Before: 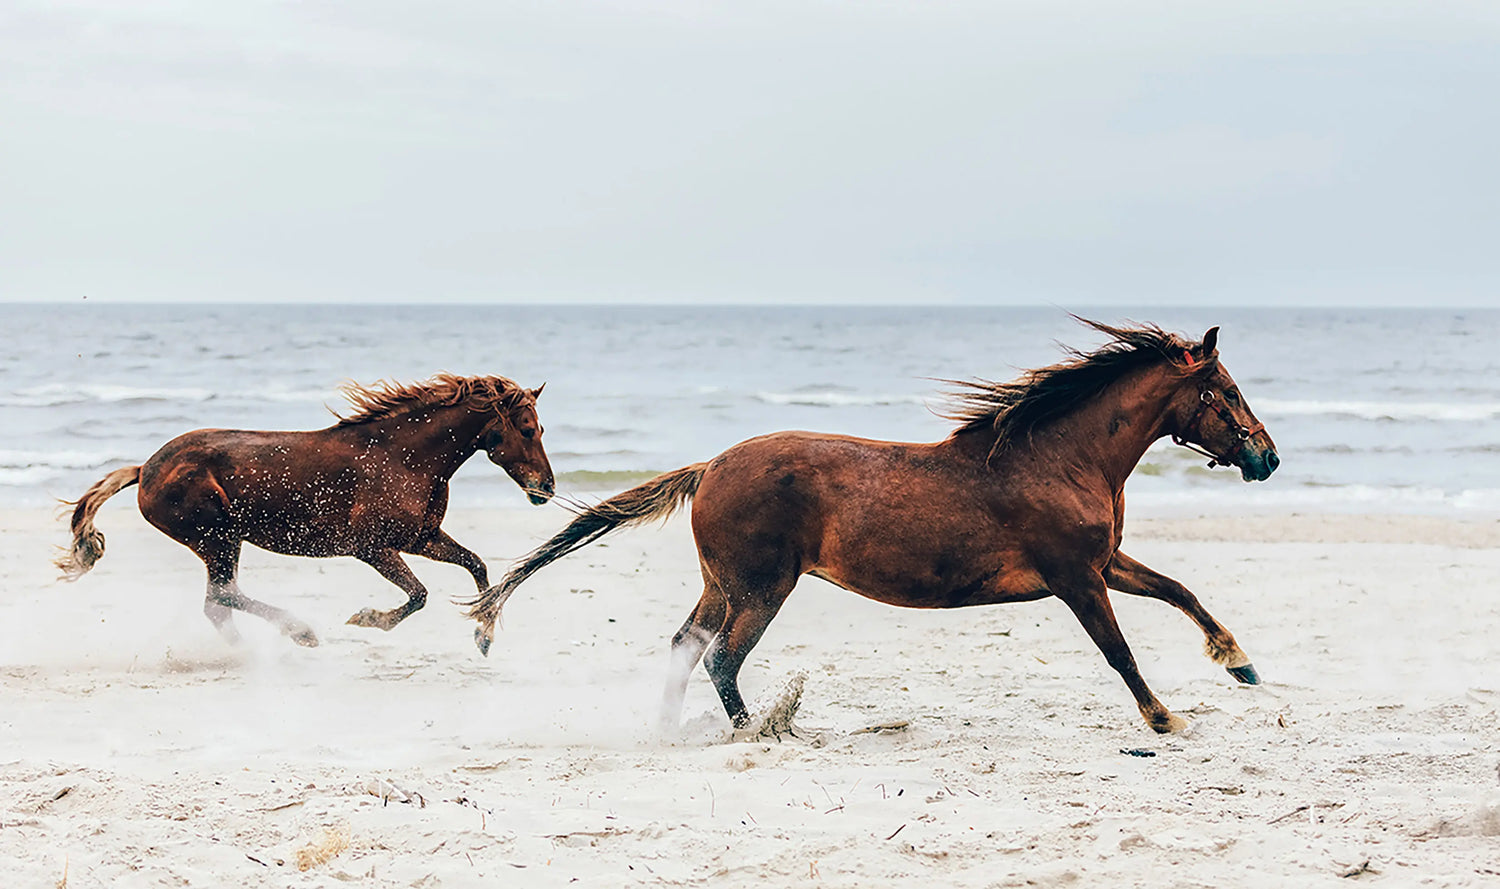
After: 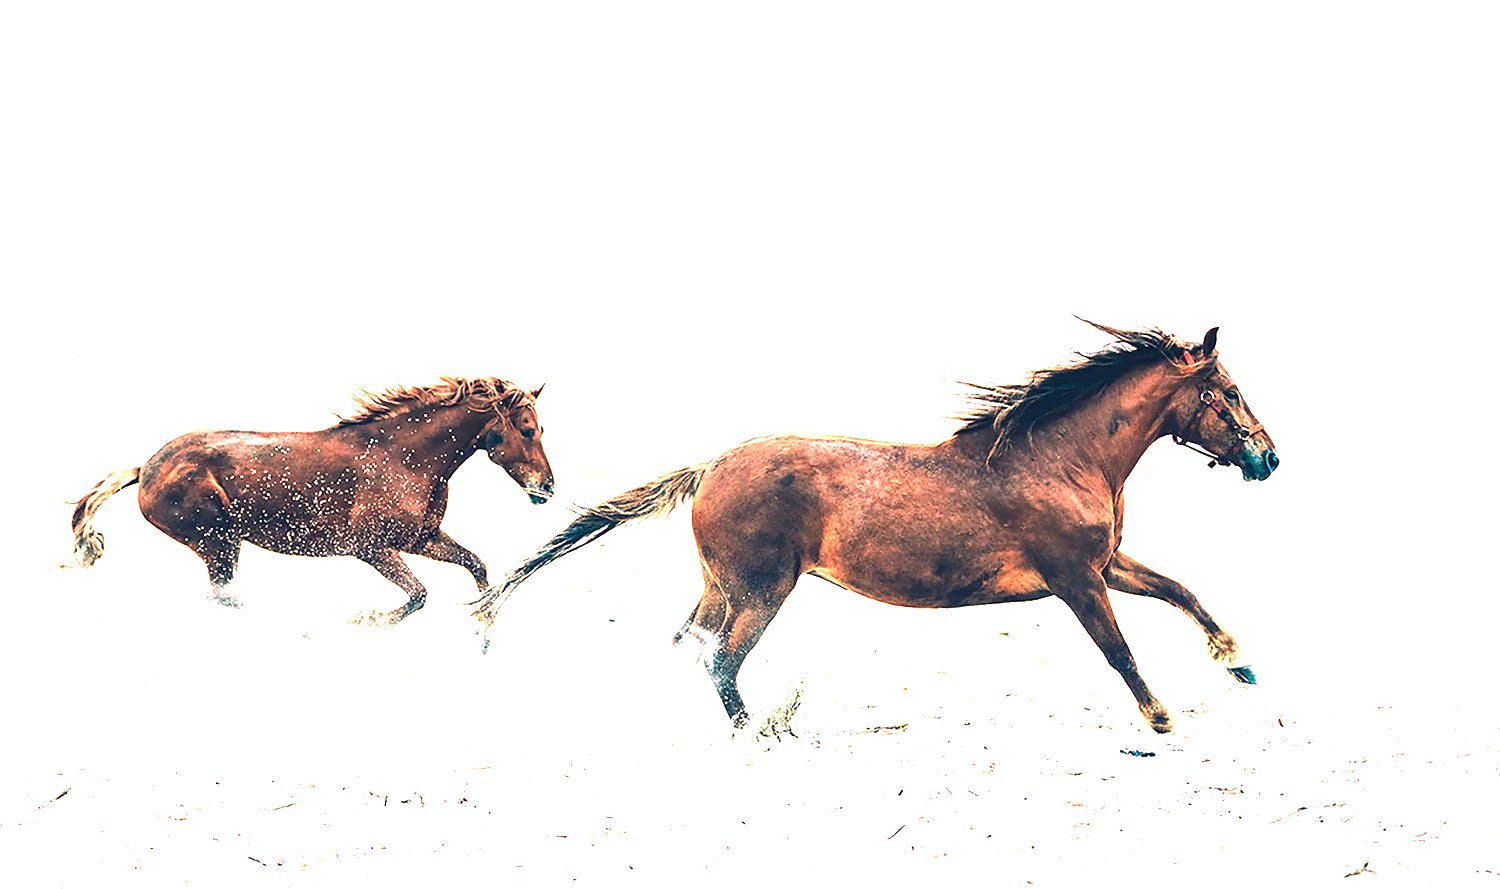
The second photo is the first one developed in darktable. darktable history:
exposure: exposure 2.003 EV, compensate highlight preservation false
